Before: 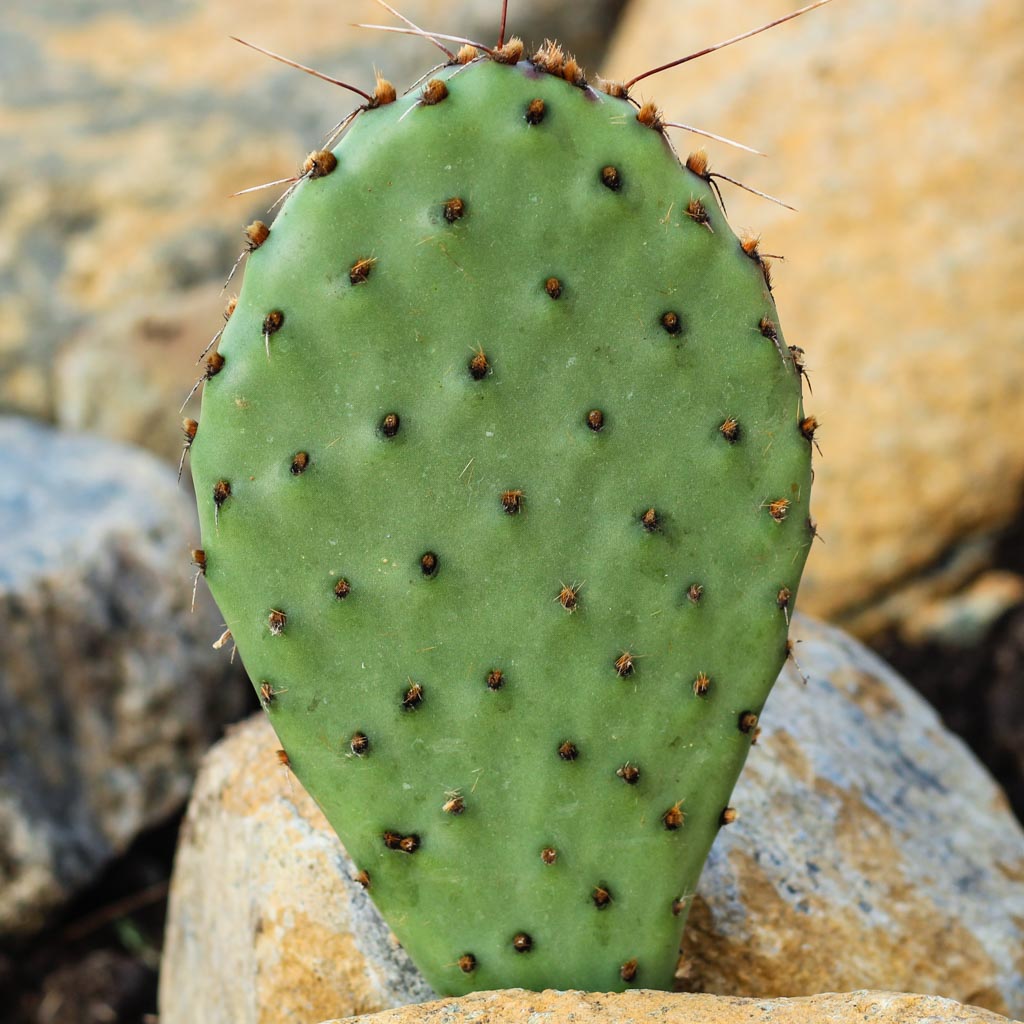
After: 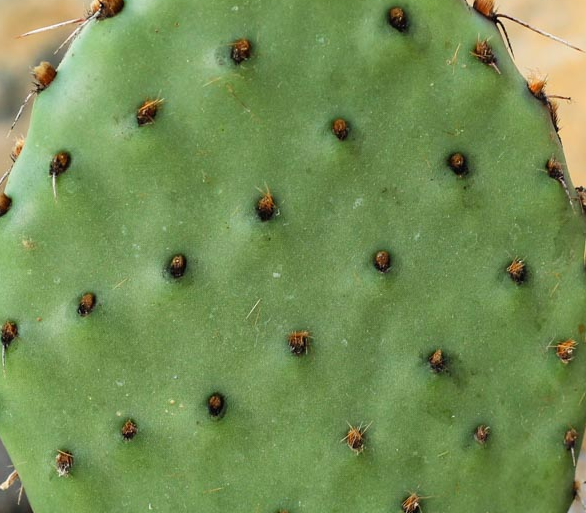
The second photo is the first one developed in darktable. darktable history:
crop: left 20.828%, top 15.613%, right 21.871%, bottom 33.859%
